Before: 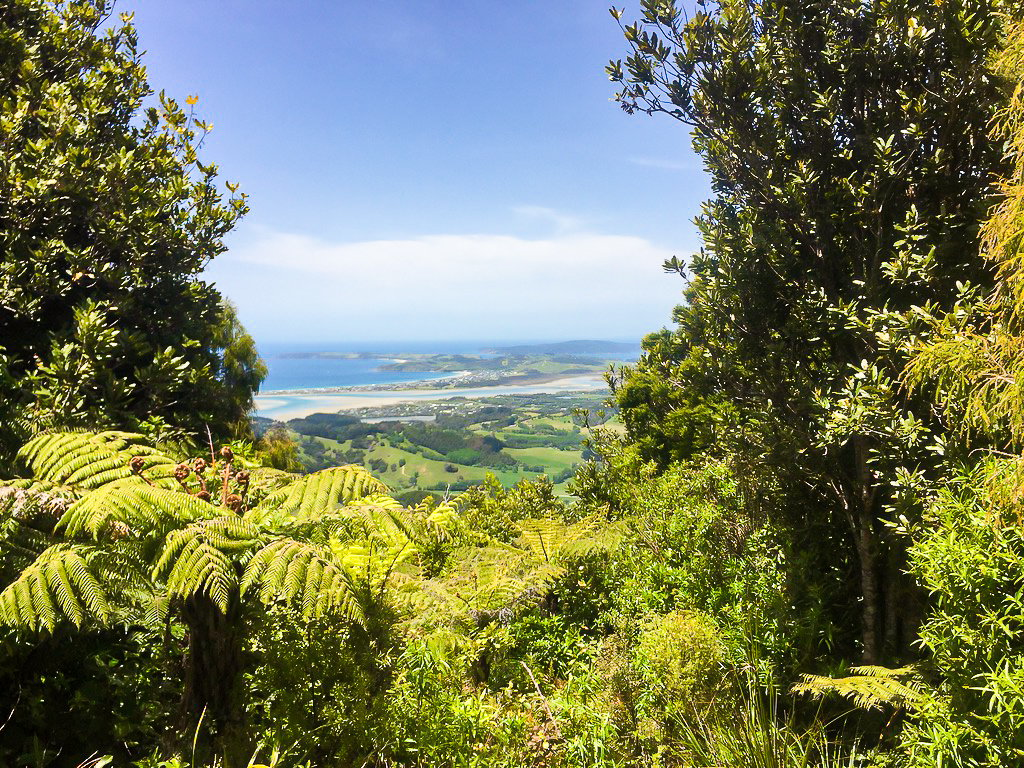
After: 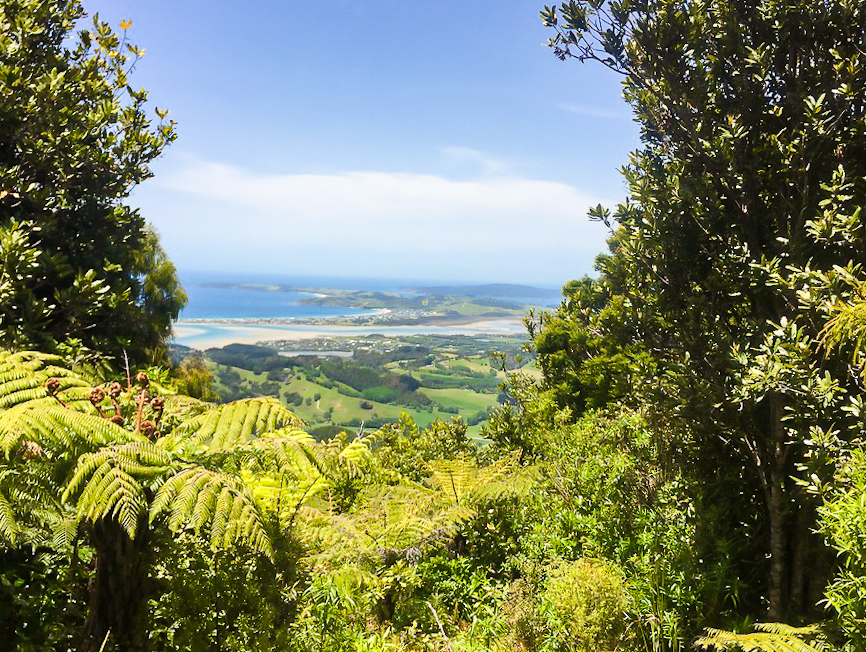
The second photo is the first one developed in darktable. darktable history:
crop and rotate: angle -2.83°, left 5.248%, top 5.203%, right 4.623%, bottom 4.312%
